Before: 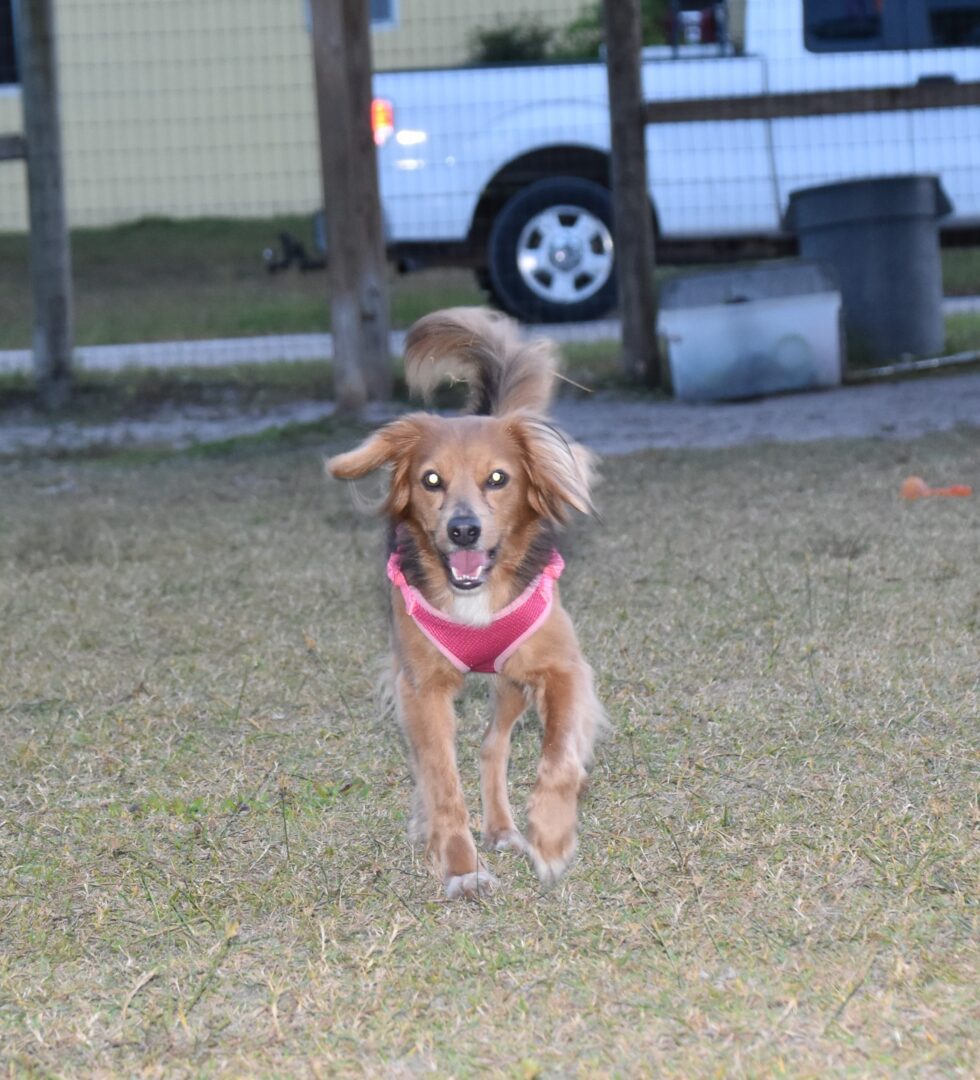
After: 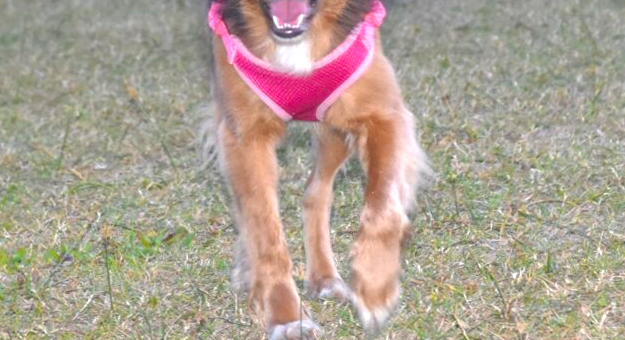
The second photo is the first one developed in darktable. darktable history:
exposure: black level correction 0, exposure 0.5 EV, compensate exposure bias true, compensate highlight preservation false
color balance rgb: perceptual saturation grading › global saturation 20%, global vibrance 20%
shadows and highlights: on, module defaults
rotate and perspective: rotation -0.45°, automatic cropping original format, crop left 0.008, crop right 0.992, crop top 0.012, crop bottom 0.988
local contrast: detail 110%
crop: left 18.091%, top 51.13%, right 17.525%, bottom 16.85%
